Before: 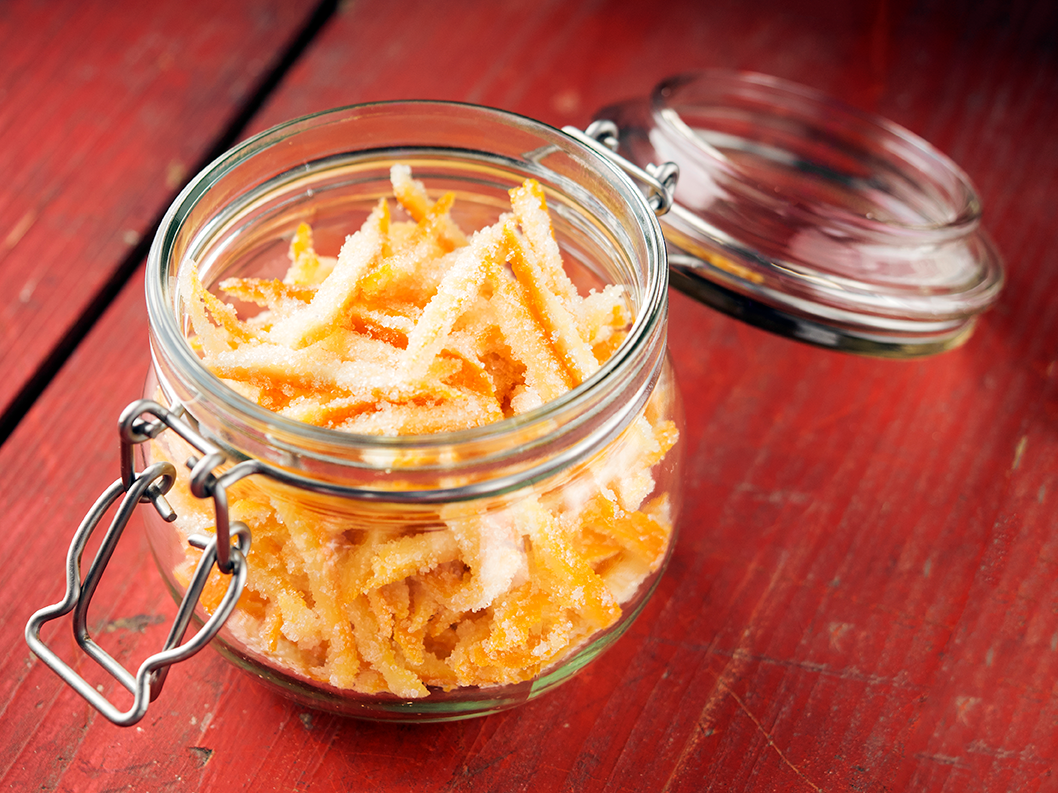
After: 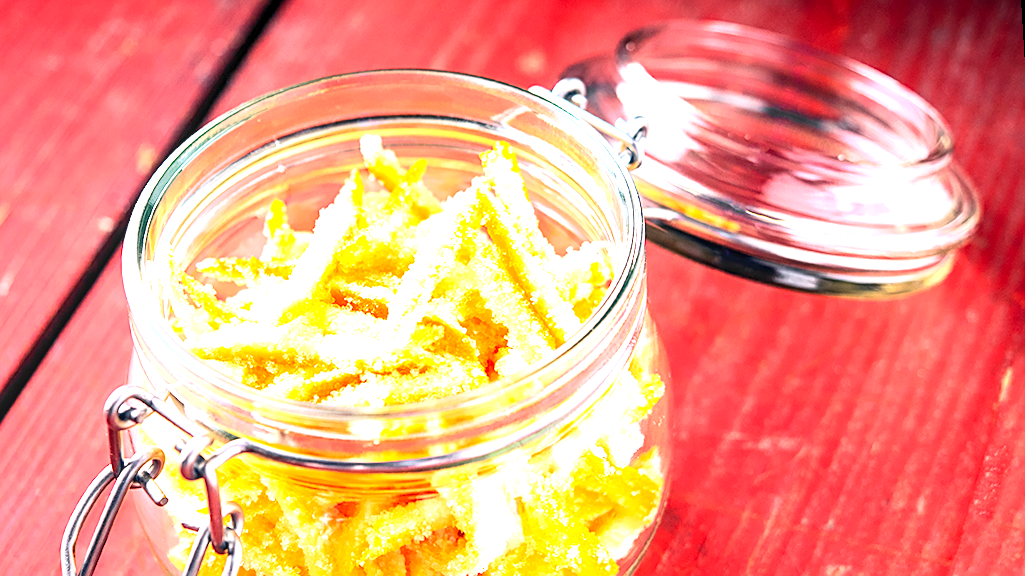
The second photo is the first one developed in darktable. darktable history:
white balance: red 1.004, blue 1.096
contrast brightness saturation: contrast 0.2, brightness 0.16, saturation 0.22
rotate and perspective: rotation -3.52°, crop left 0.036, crop right 0.964, crop top 0.081, crop bottom 0.919
exposure: black level correction 0, exposure 1.35 EV, compensate exposure bias true, compensate highlight preservation false
sharpen: on, module defaults
crop: bottom 19.644%
local contrast: on, module defaults
